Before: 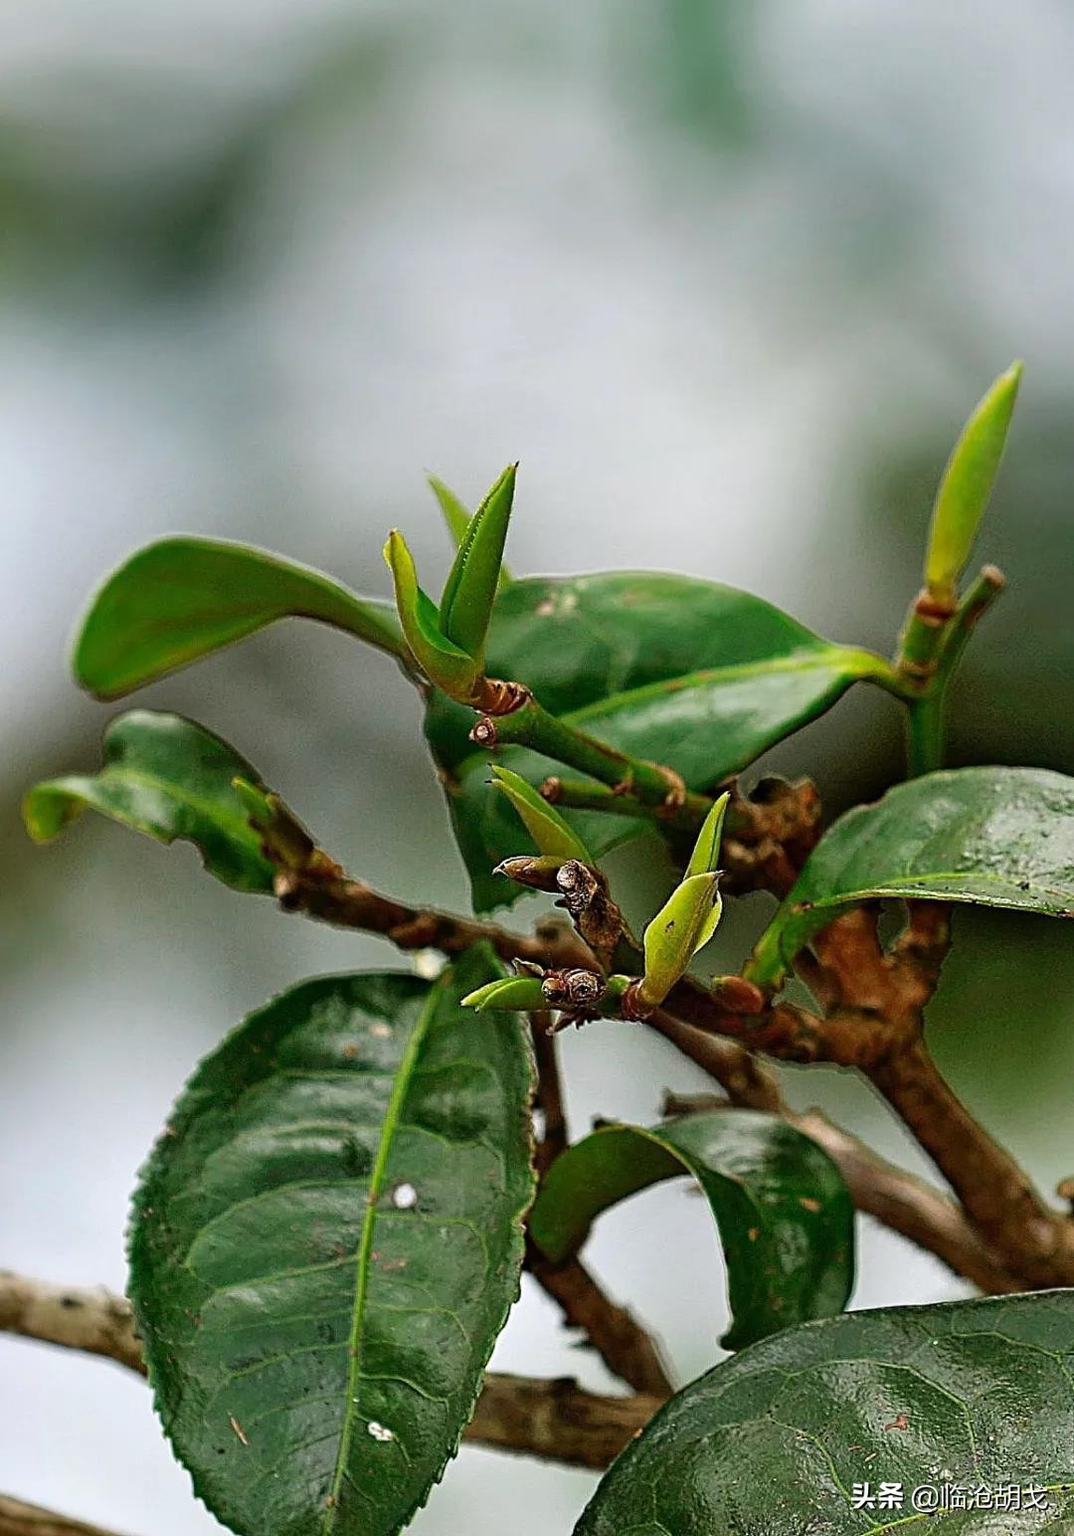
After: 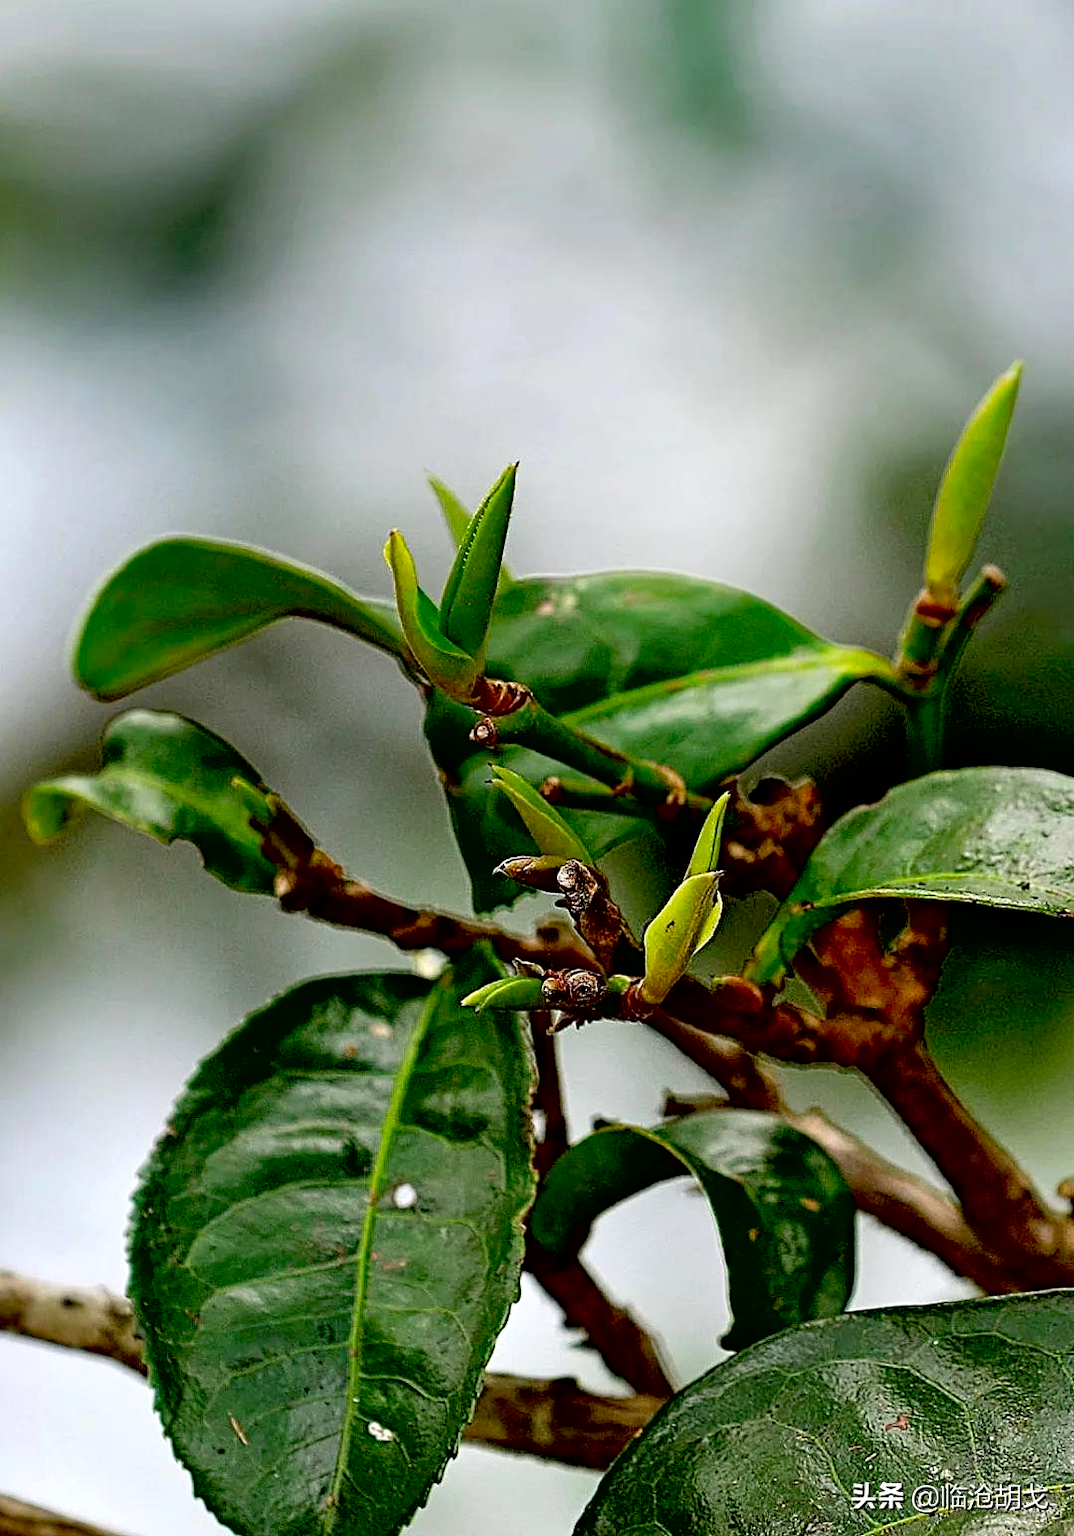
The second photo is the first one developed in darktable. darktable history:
exposure: black level correction 0.025, exposure 0.182 EV, compensate highlight preservation false
shadows and highlights: radius 125.46, shadows 30.51, highlights -30.51, low approximation 0.01, soften with gaussian
